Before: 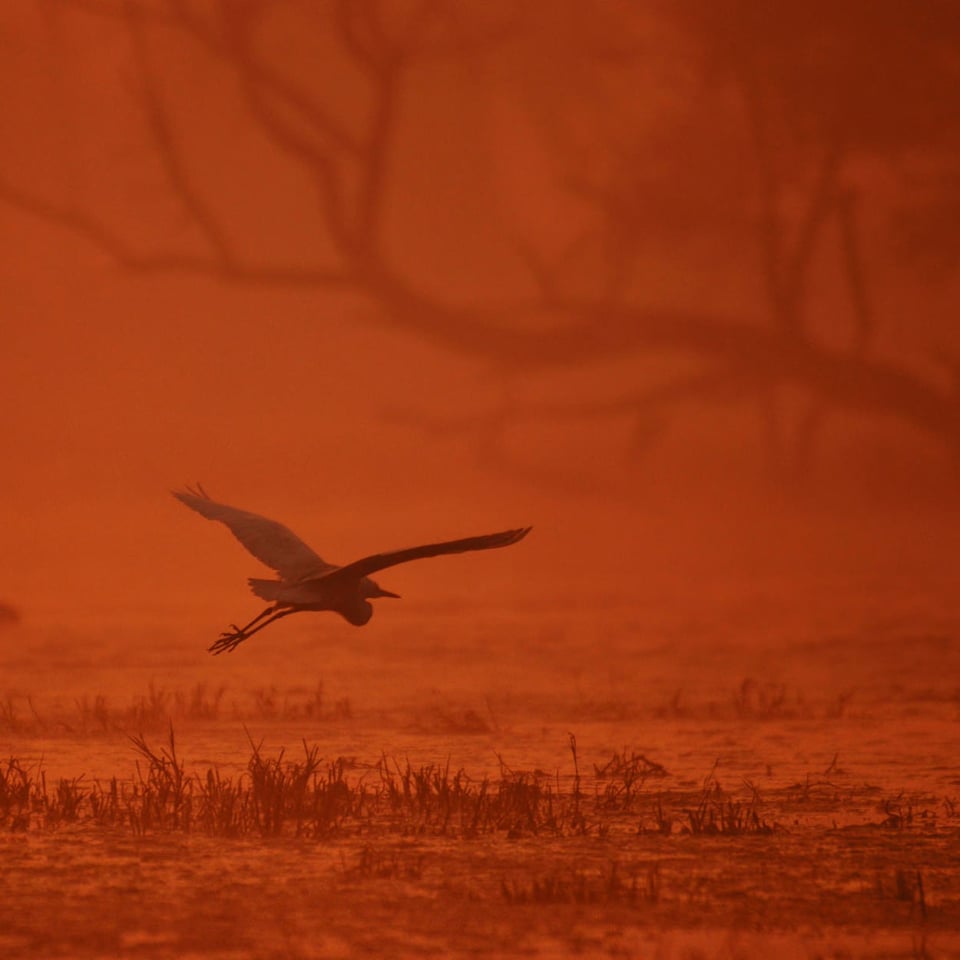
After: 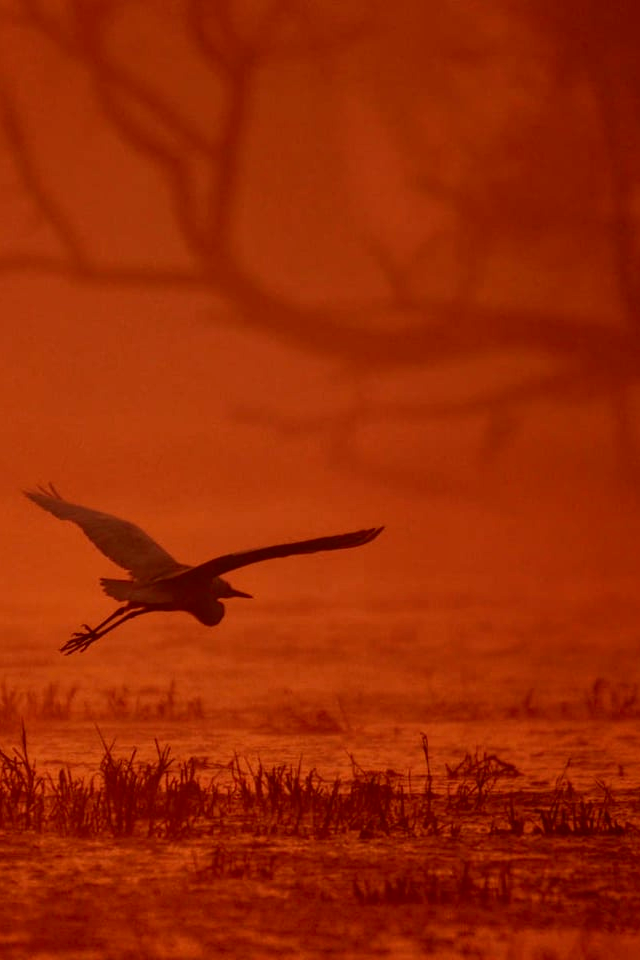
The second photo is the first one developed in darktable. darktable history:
contrast brightness saturation: contrast 0.15, brightness -0.01, saturation 0.1
local contrast: on, module defaults
crop and rotate: left 15.446%, right 17.836%
